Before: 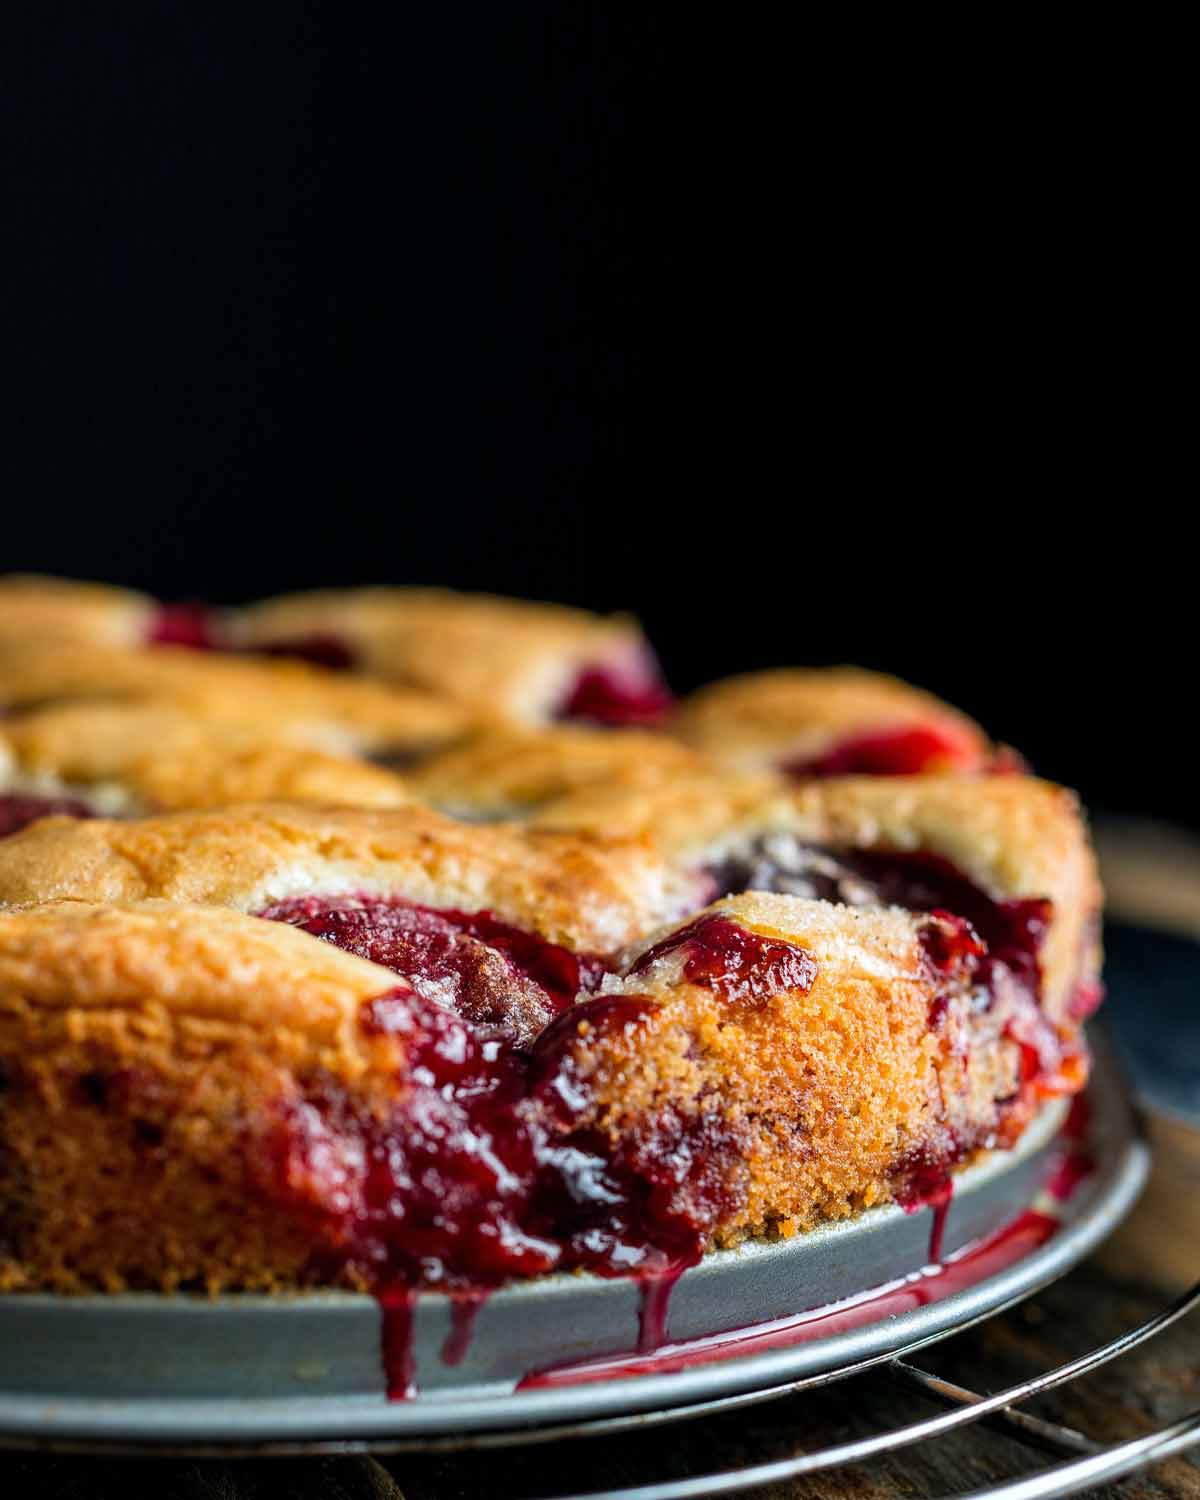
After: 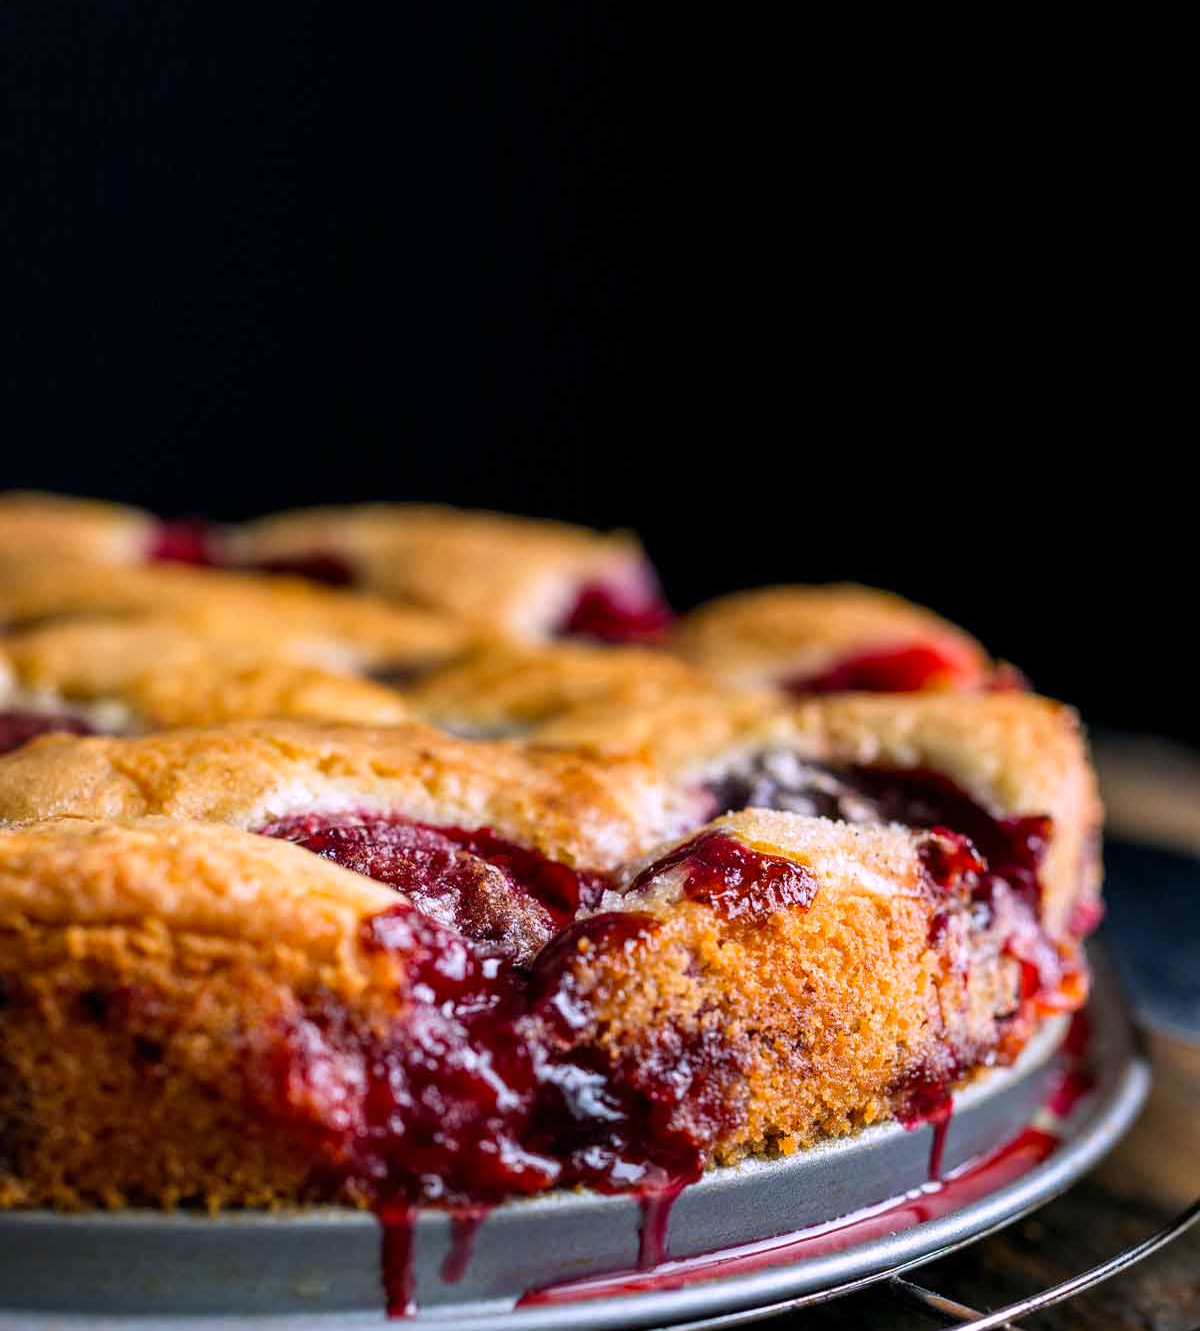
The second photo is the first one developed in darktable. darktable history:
color calibration: output R [1.063, -0.012, -0.003, 0], output B [-0.079, 0.047, 1, 0], x 0.37, y 0.382, temperature 4313.99 K
crop and rotate: top 5.591%, bottom 5.664%
